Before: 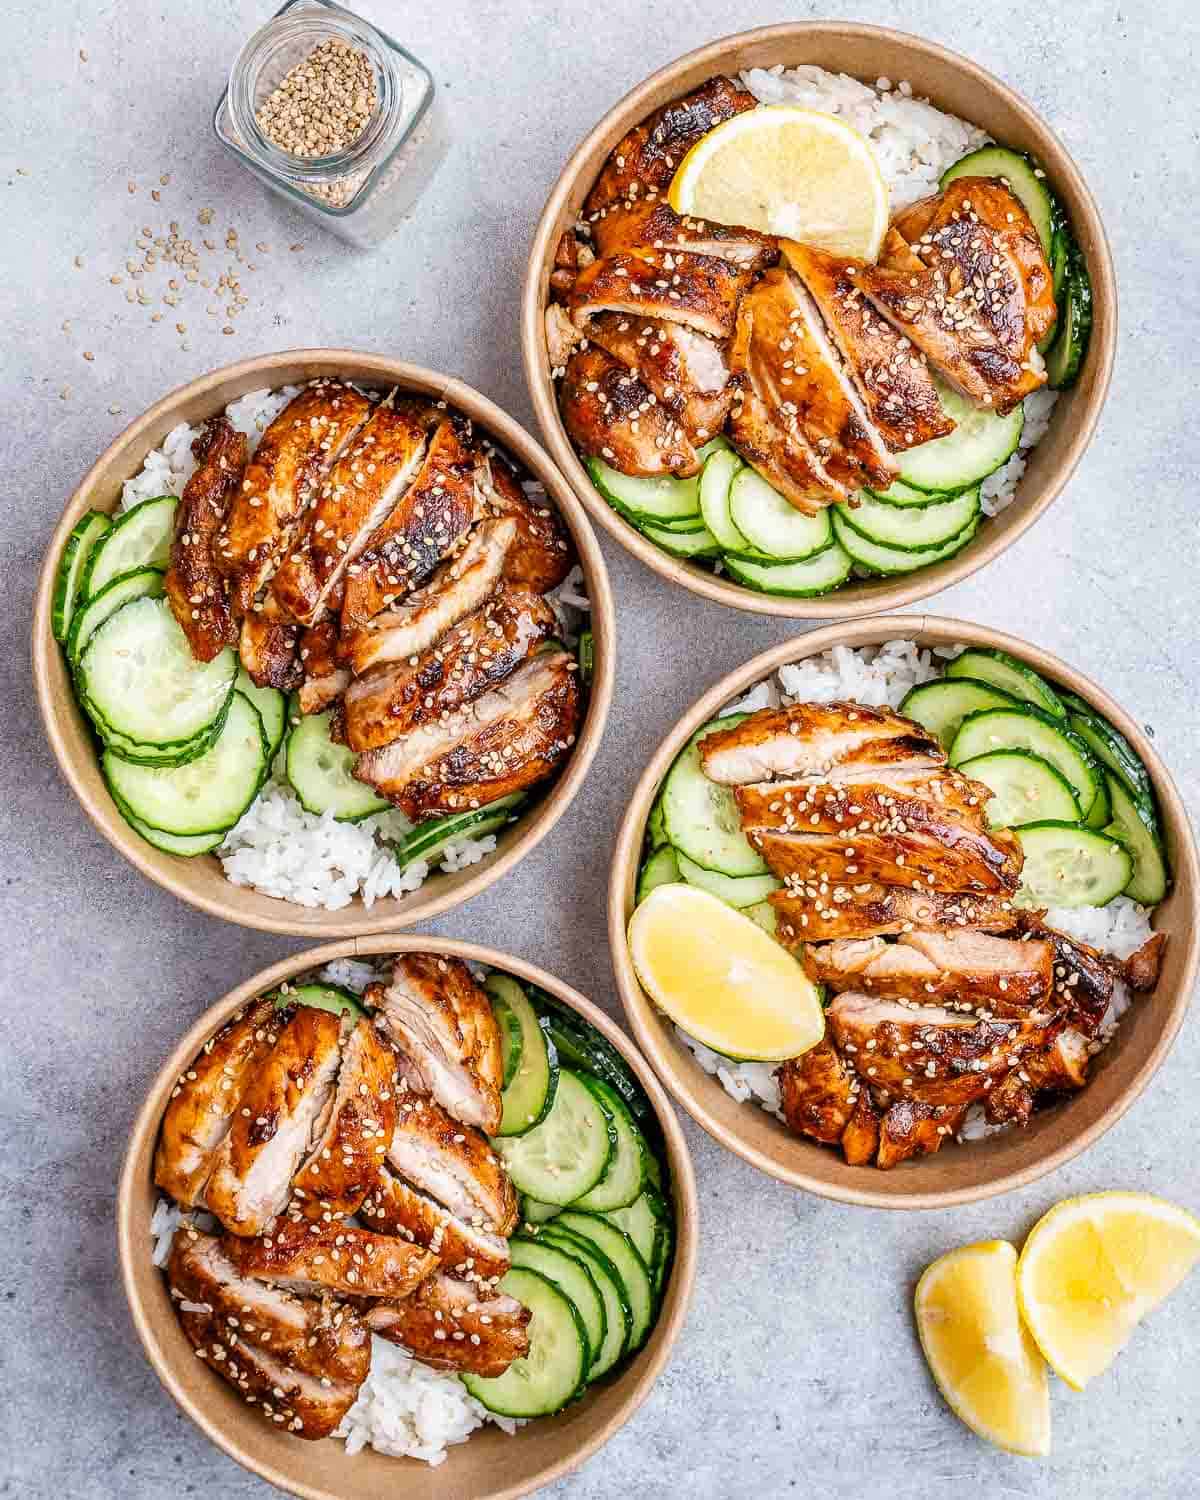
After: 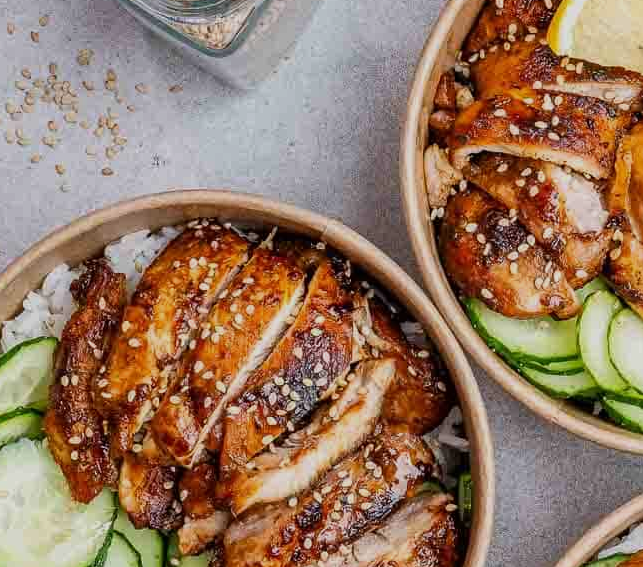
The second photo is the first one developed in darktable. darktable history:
exposure: exposure -0.462 EV, compensate highlight preservation false
crop: left 10.121%, top 10.631%, right 36.218%, bottom 51.526%
